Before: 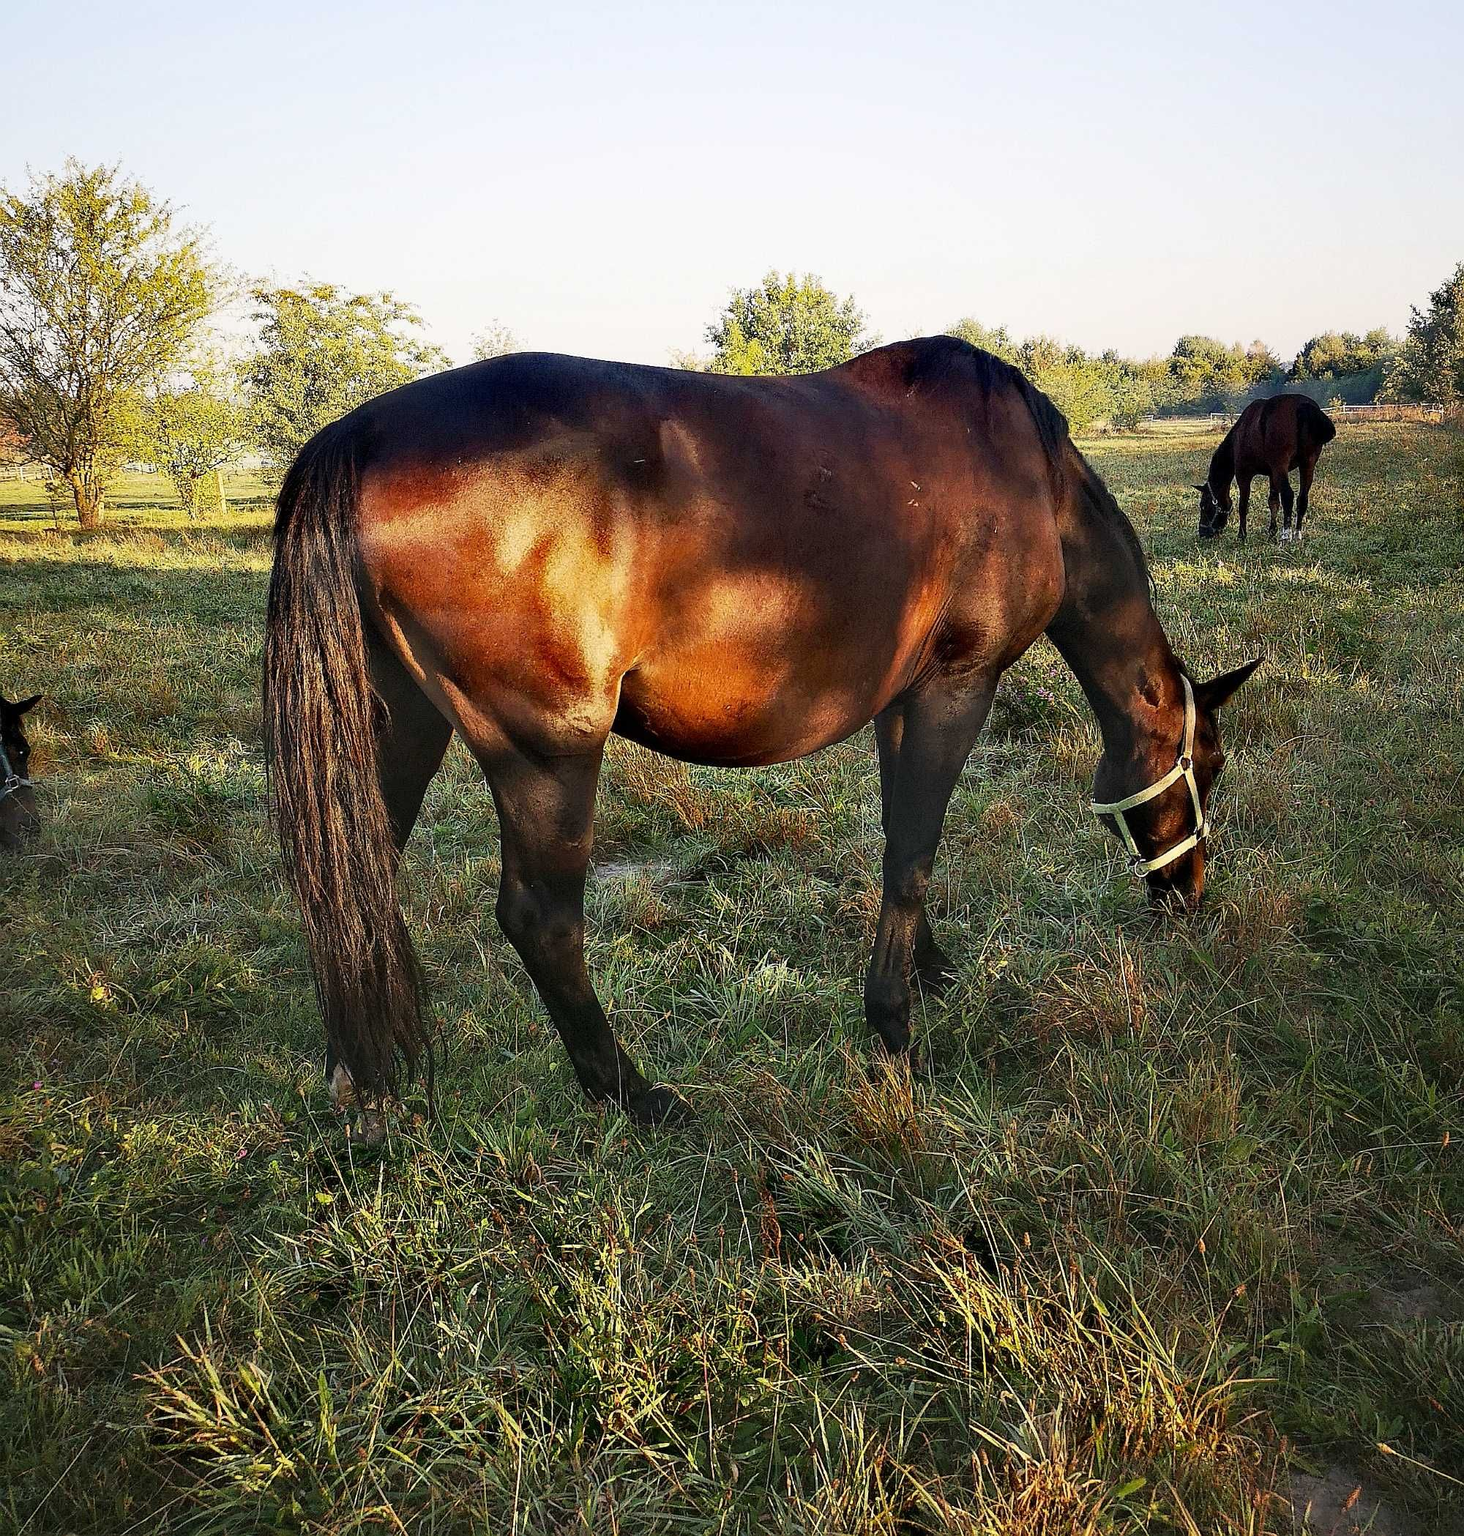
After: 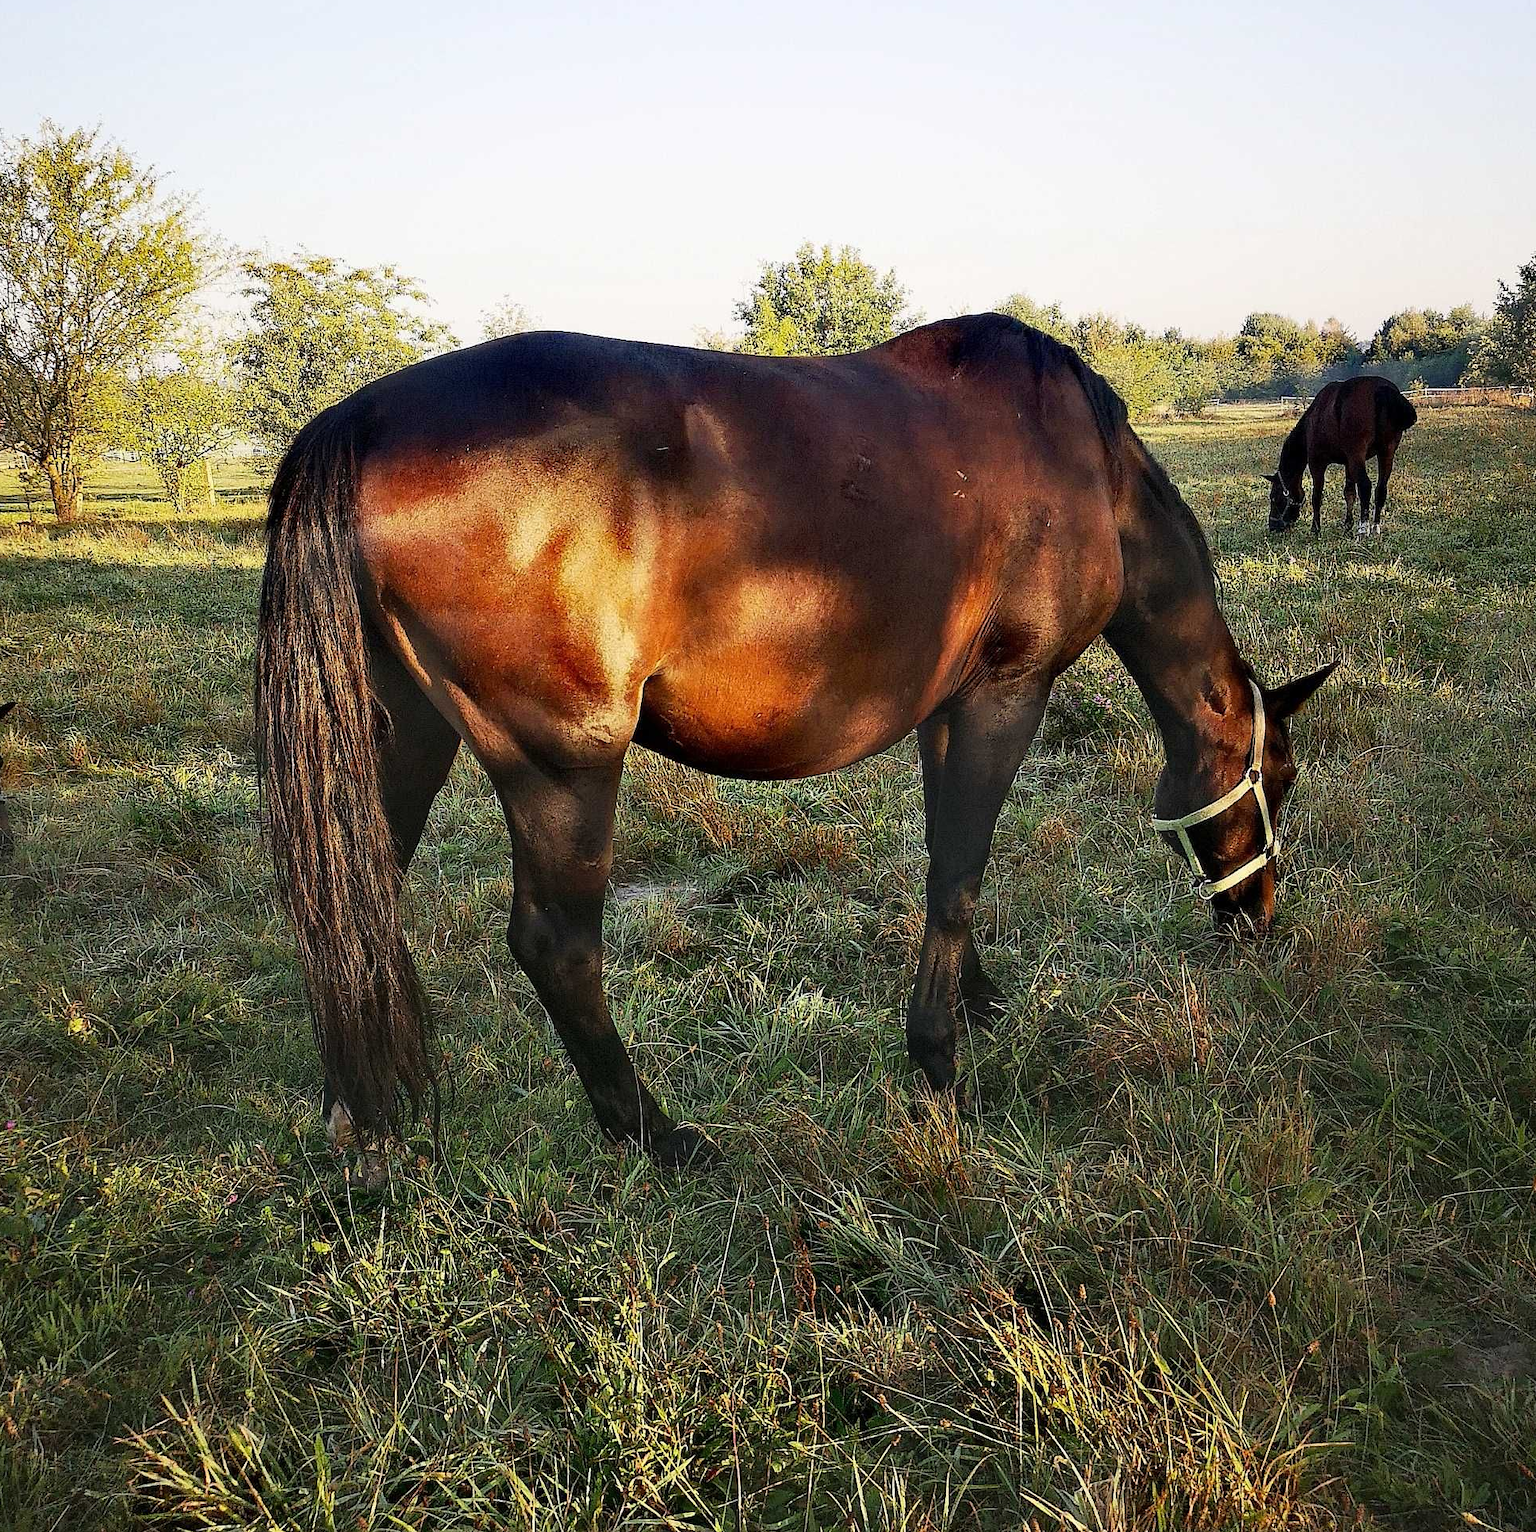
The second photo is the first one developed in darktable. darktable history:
crop: left 1.919%, top 3.06%, right 1.195%, bottom 4.828%
